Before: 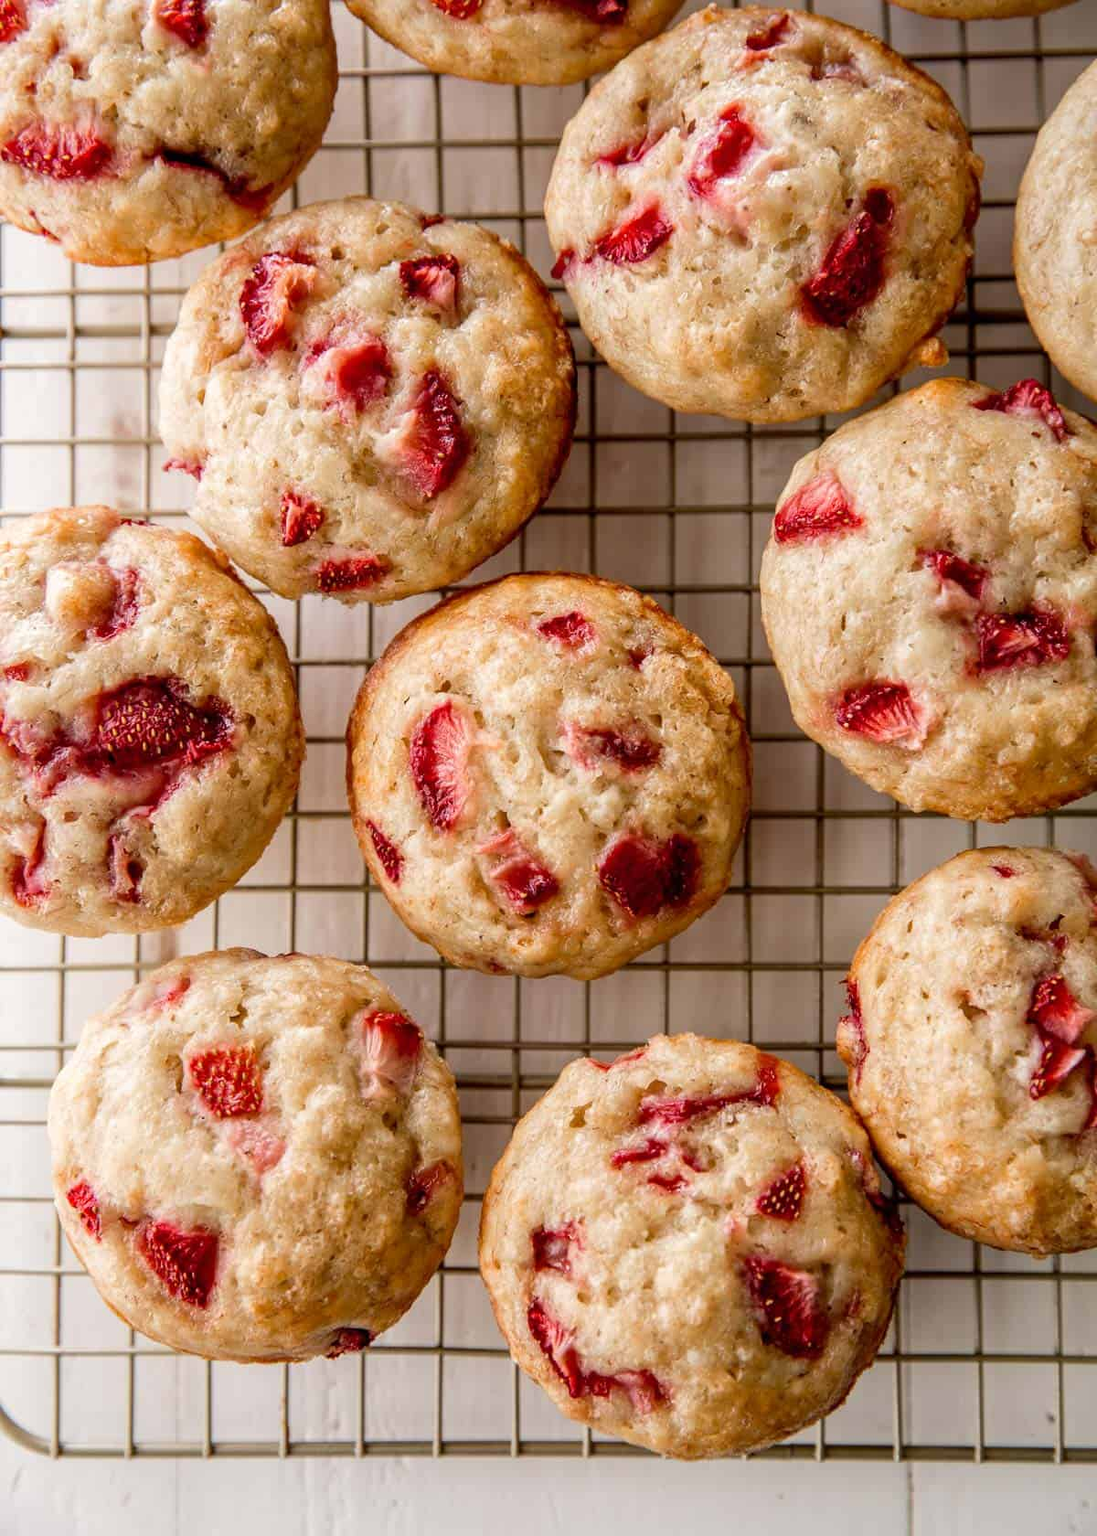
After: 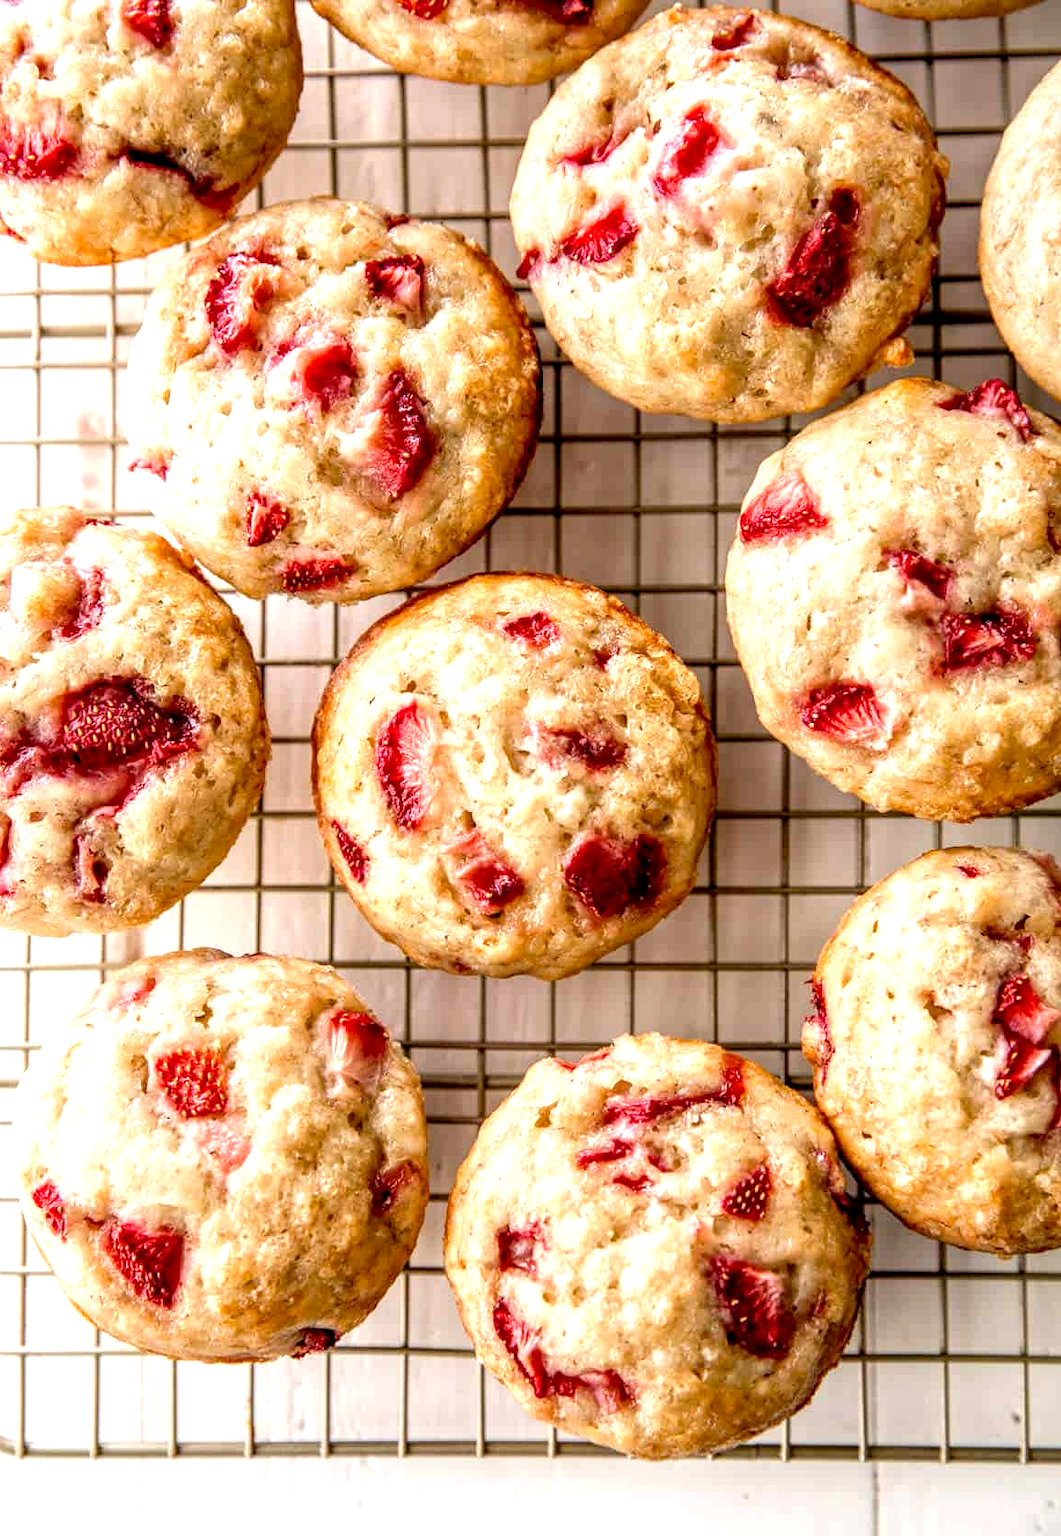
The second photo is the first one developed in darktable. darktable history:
exposure: black level correction 0.003, exposure 0.388 EV, compensate exposure bias true, compensate highlight preservation false
local contrast: on, module defaults
tone equalizer: -8 EV -0.453 EV, -7 EV -0.427 EV, -6 EV -0.332 EV, -5 EV -0.194 EV, -3 EV 0.244 EV, -2 EV 0.339 EV, -1 EV 0.411 EV, +0 EV 0.412 EV
crop and rotate: left 3.226%
